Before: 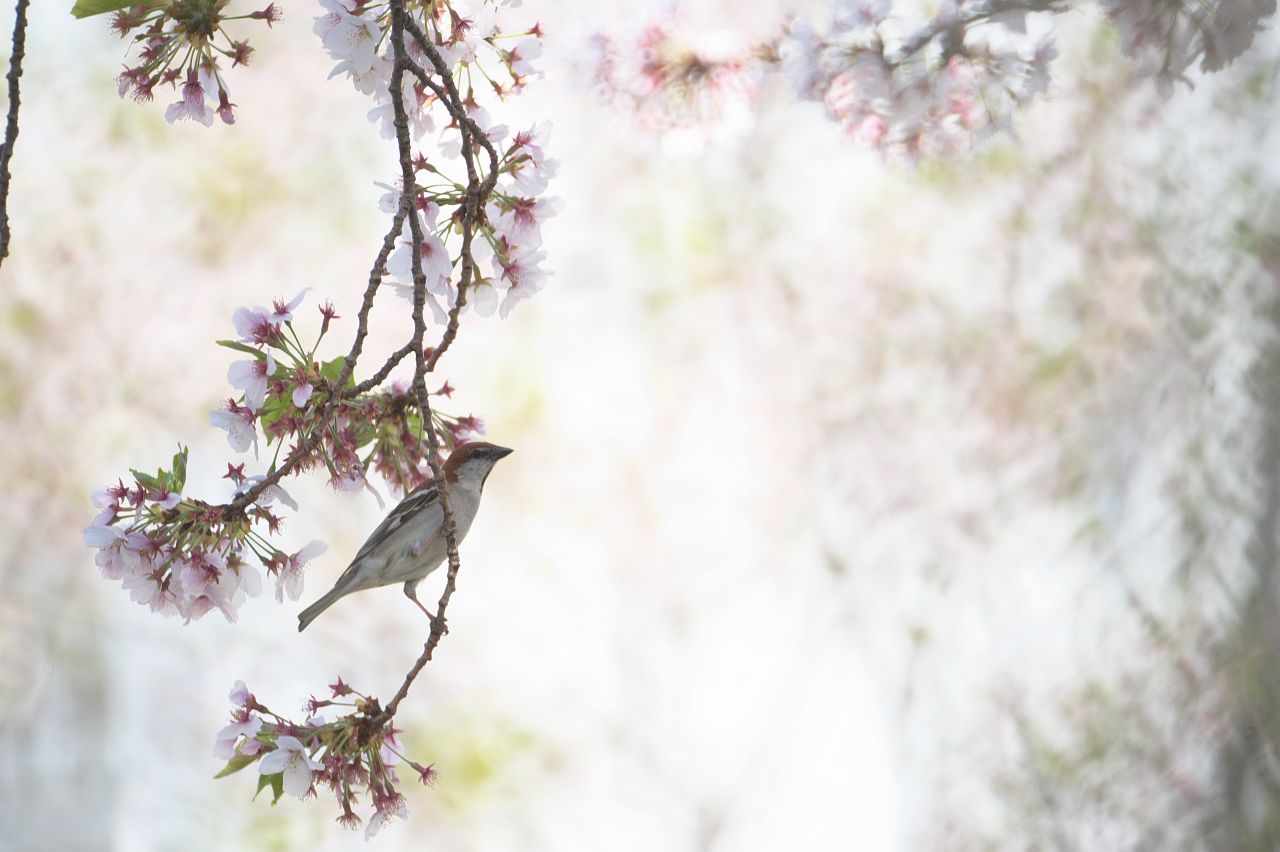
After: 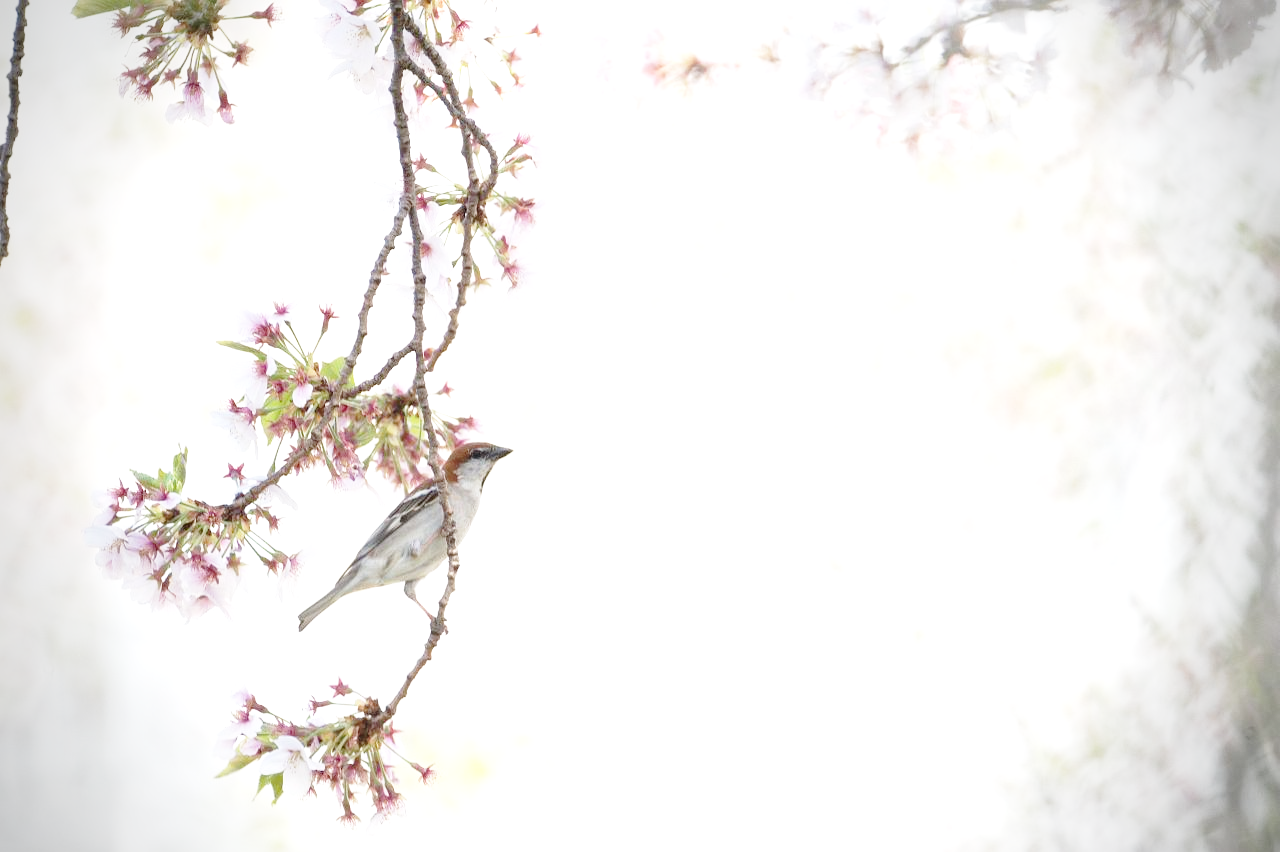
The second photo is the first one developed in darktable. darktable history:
vignetting: on, module defaults
contrast brightness saturation: saturation -0.151
base curve: curves: ch0 [(0, 0) (0.028, 0.03) (0.121, 0.232) (0.46, 0.748) (0.859, 0.968) (1, 1)], preserve colors none
exposure: black level correction 0.012, exposure 0.695 EV, compensate highlight preservation false
